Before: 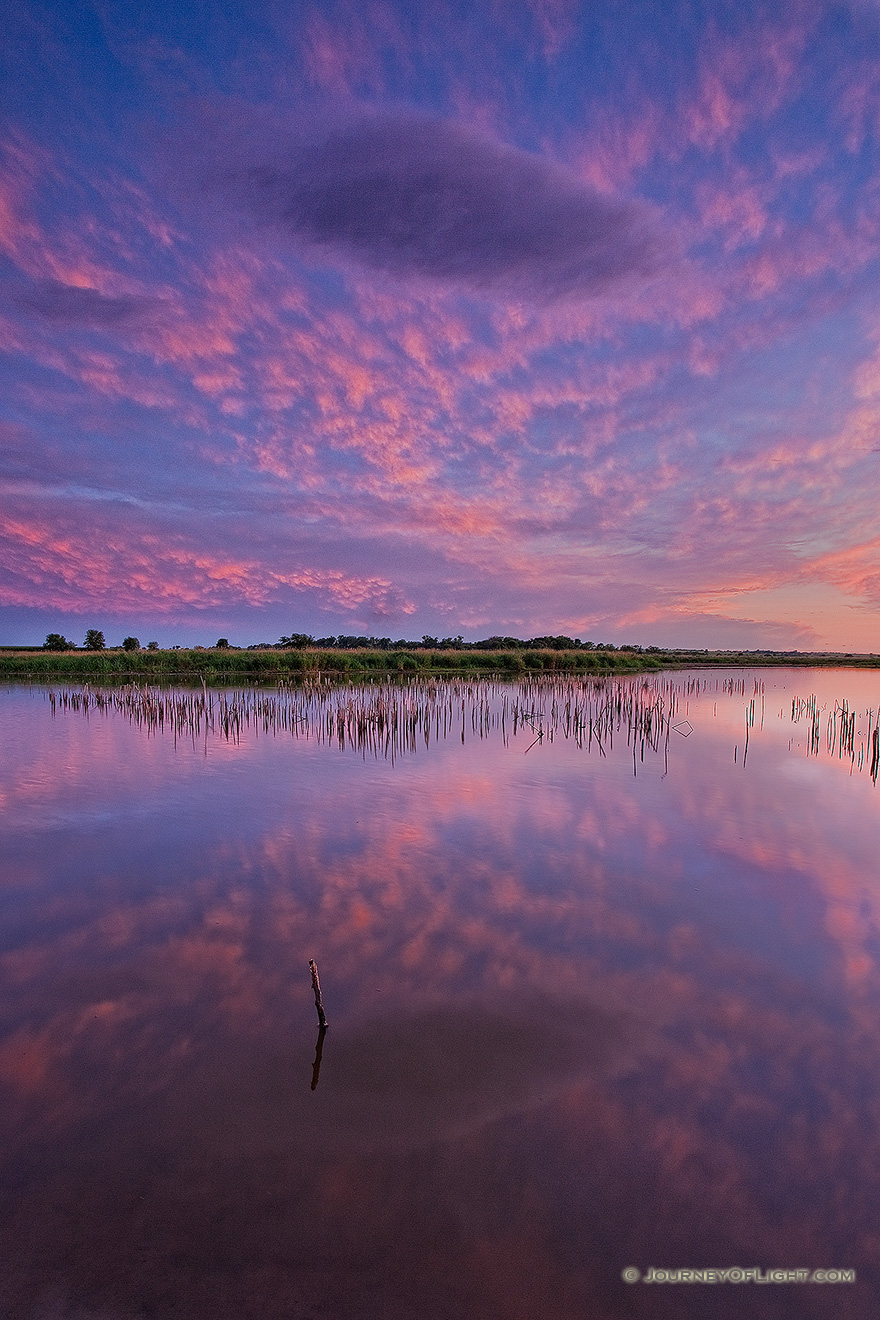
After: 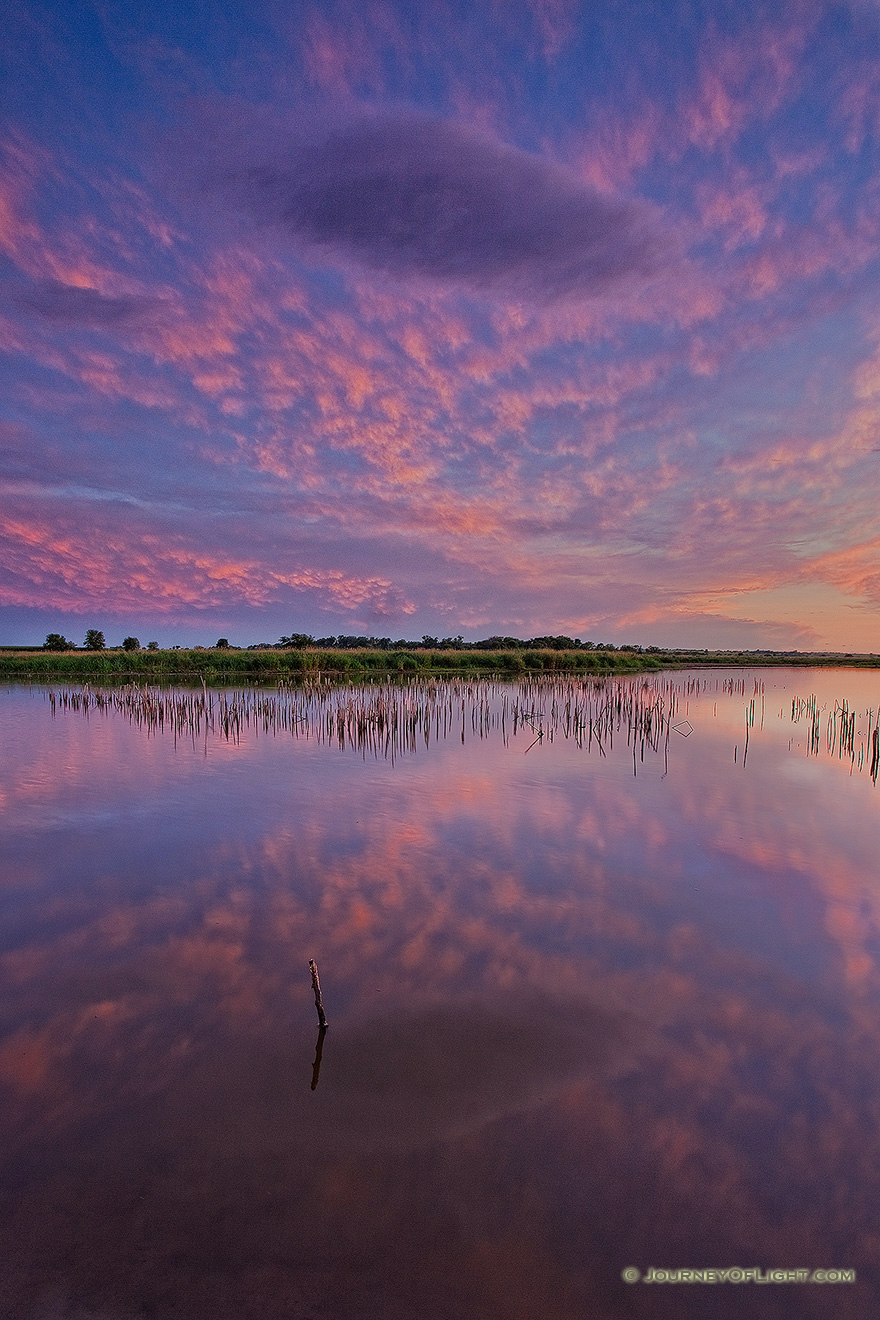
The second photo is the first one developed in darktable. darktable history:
color correction: highlights a* -5.69, highlights b* 10.82
tone equalizer: -8 EV -0.001 EV, -7 EV 0.005 EV, -6 EV -0.014 EV, -5 EV 0.011 EV, -4 EV -0.023 EV, -3 EV 0.032 EV, -2 EV -0.056 EV, -1 EV -0.268 EV, +0 EV -0.578 EV, mask exposure compensation -0.505 EV
shadows and highlights: shadows -1.06, highlights 40.86
